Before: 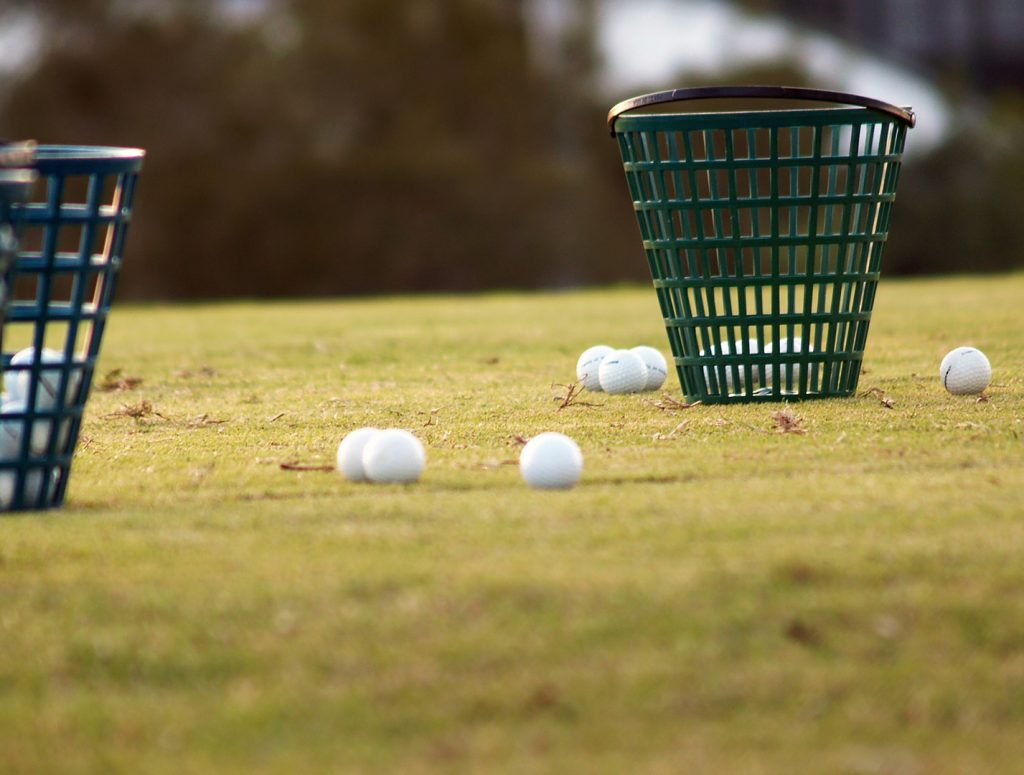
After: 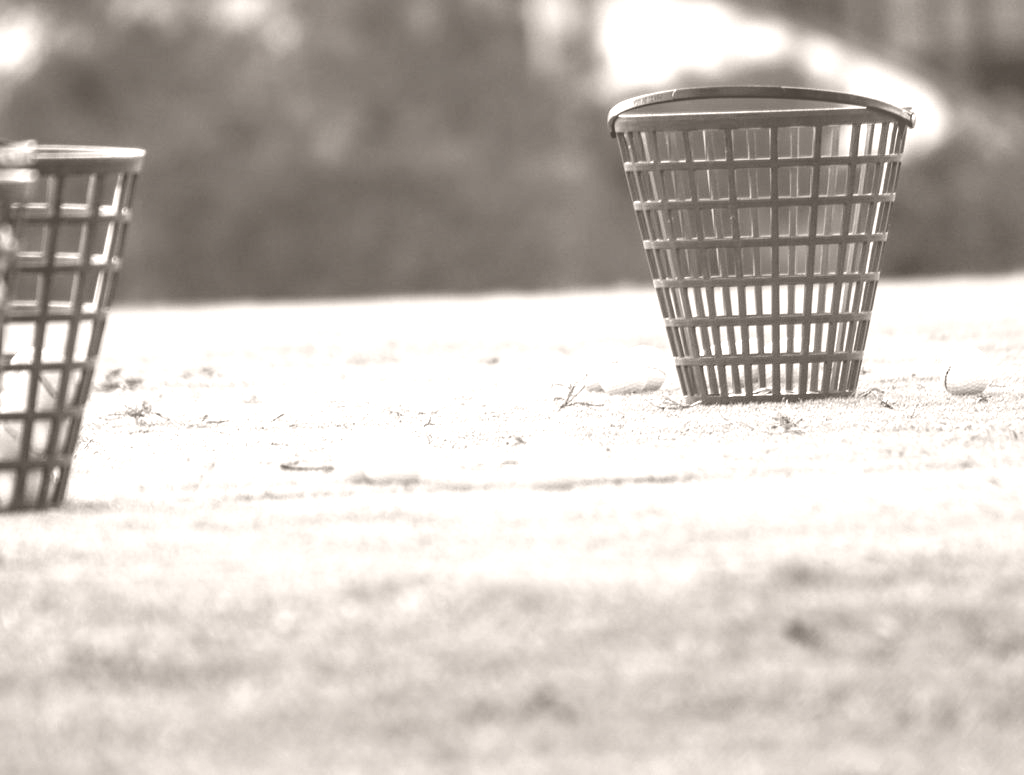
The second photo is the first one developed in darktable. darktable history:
local contrast: detail 130%
colorize: hue 34.49°, saturation 35.33%, source mix 100%, lightness 55%, version 1
